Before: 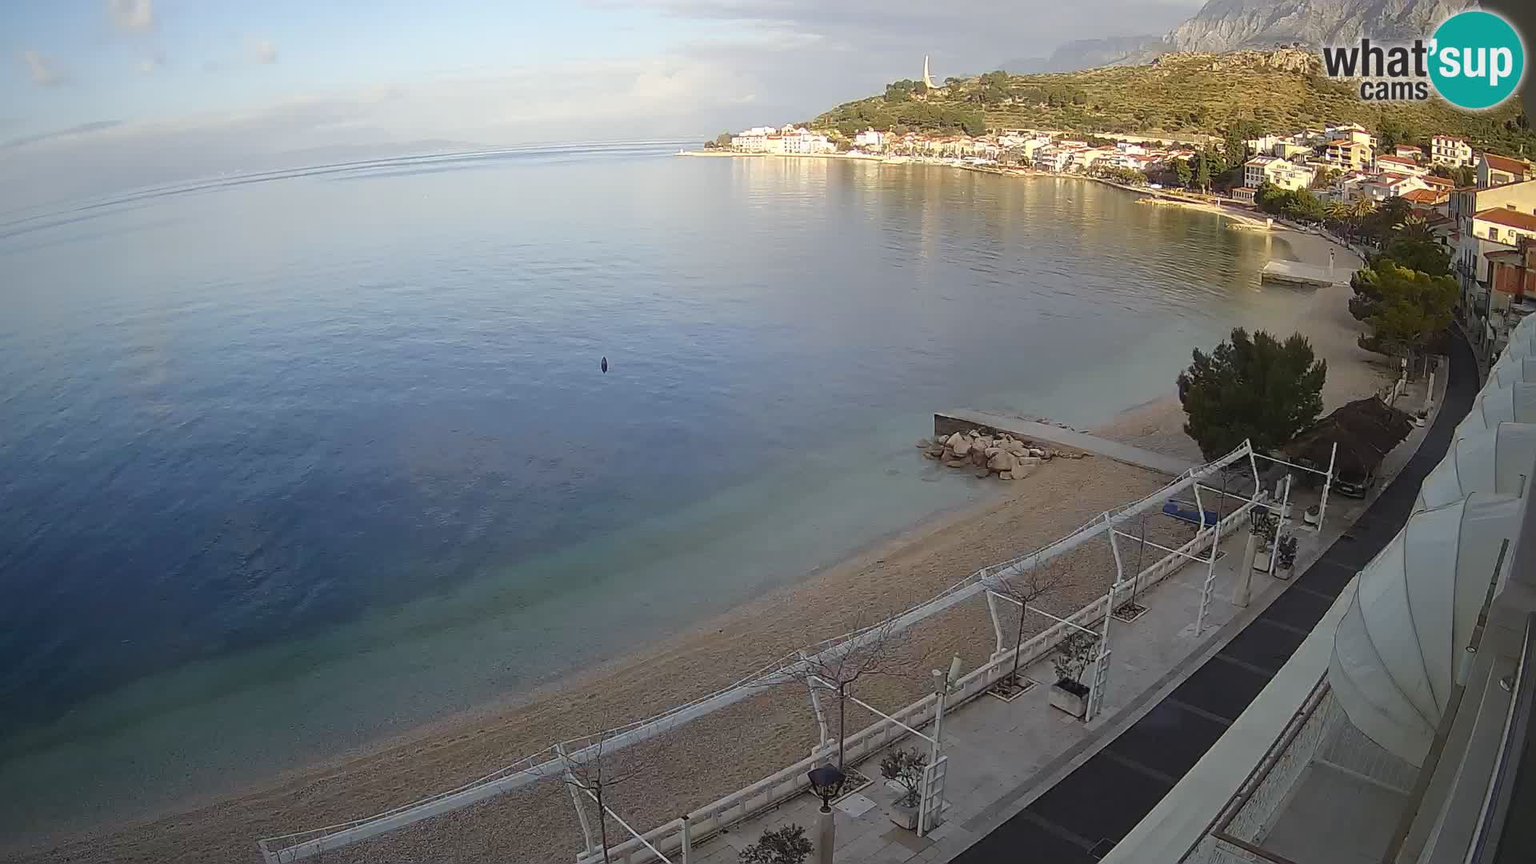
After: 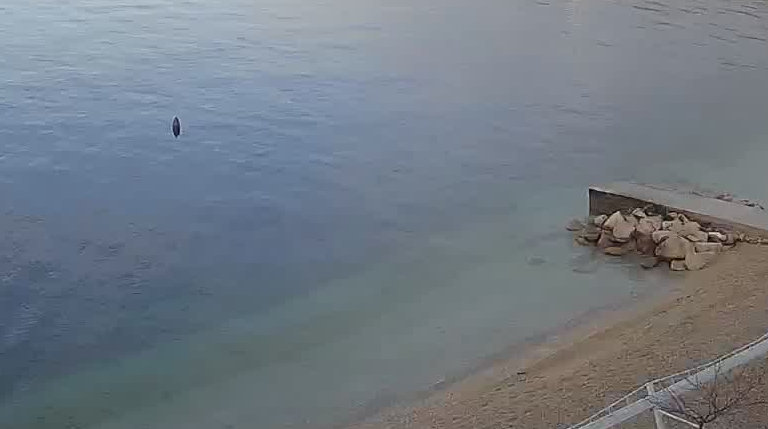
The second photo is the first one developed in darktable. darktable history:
crop: left 30.195%, top 30.482%, right 29.758%, bottom 29.706%
